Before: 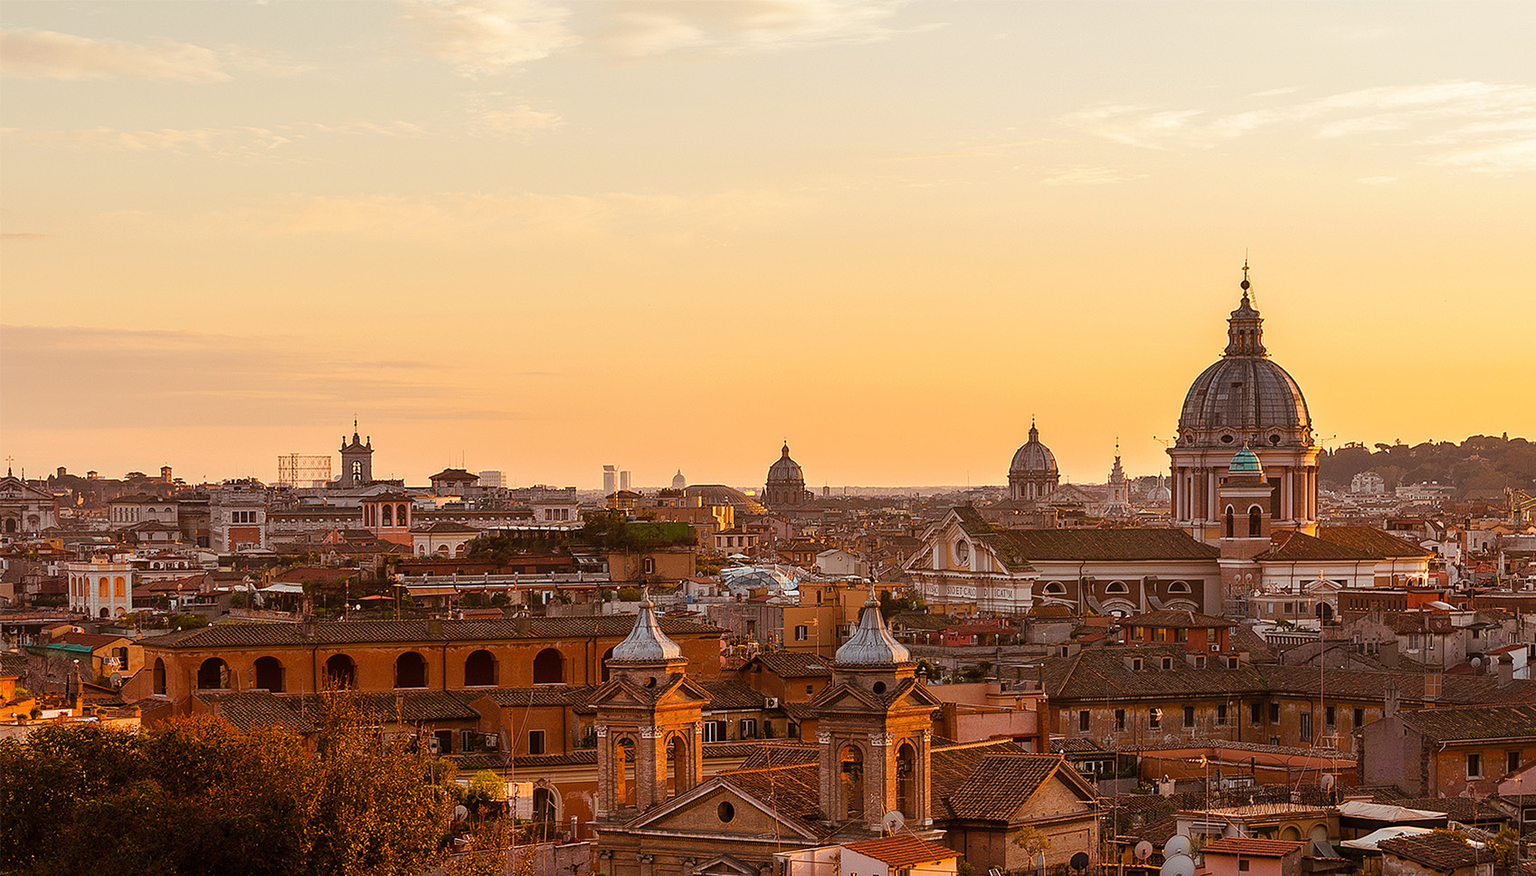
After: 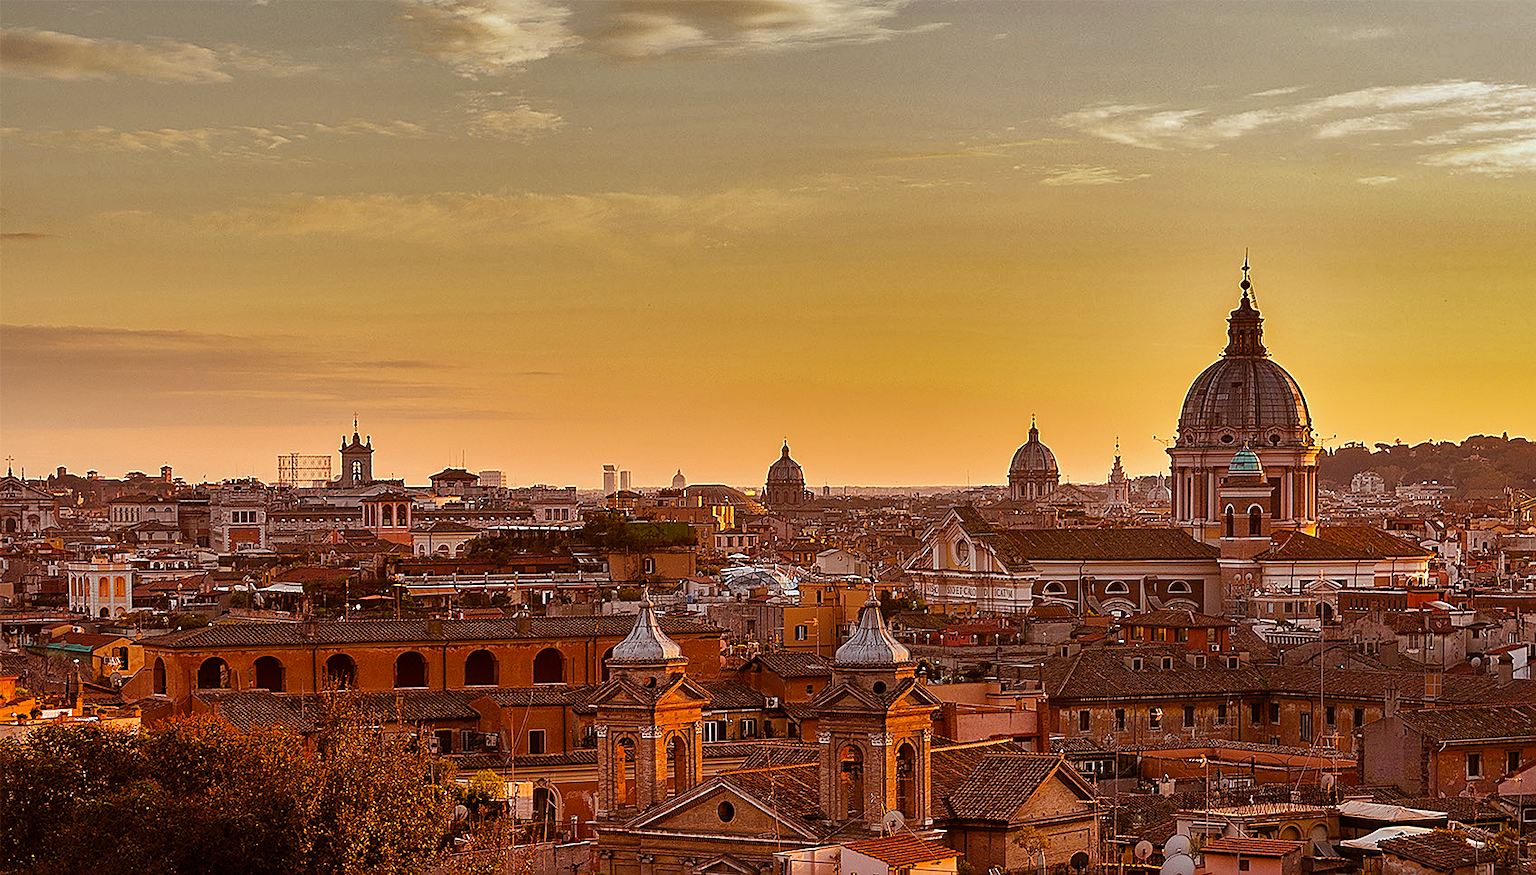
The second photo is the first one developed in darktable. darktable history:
shadows and highlights: shadows 24.5, highlights -78.15, soften with gaussian
rgb levels: mode RGB, independent channels, levels [[0, 0.5, 1], [0, 0.521, 1], [0, 0.536, 1]]
sharpen: on, module defaults
white balance: red 0.974, blue 1.044
